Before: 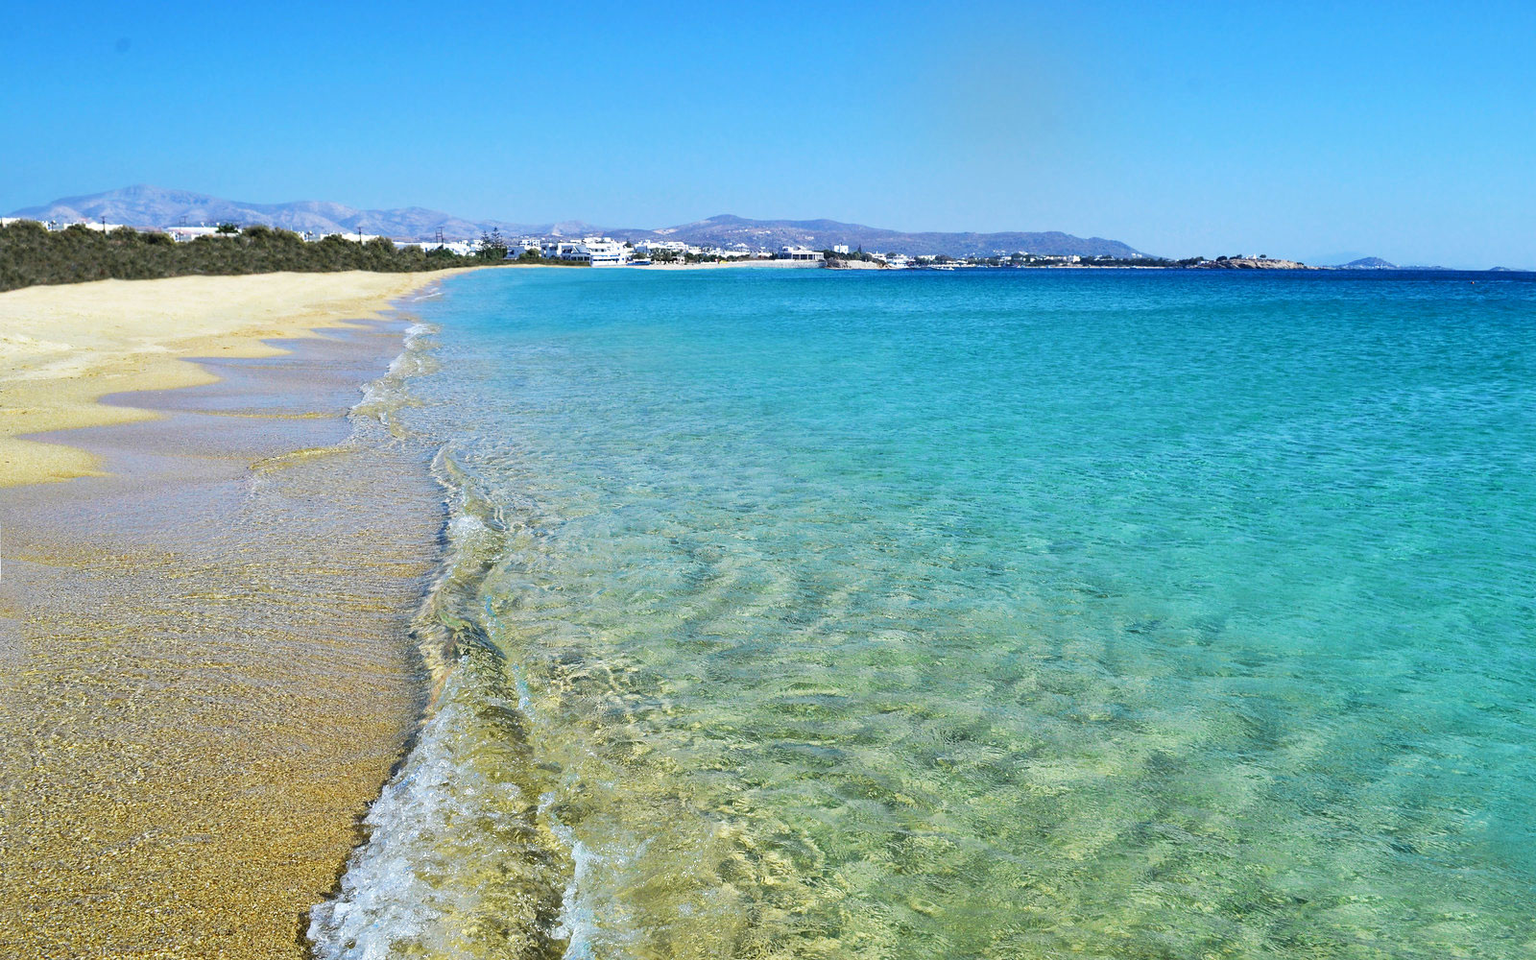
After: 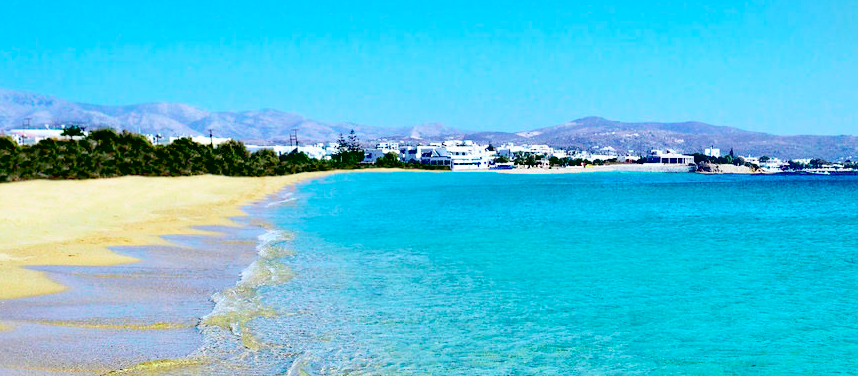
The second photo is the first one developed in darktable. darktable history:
tone curve: curves: ch0 [(0, 0.013) (0.054, 0.018) (0.205, 0.197) (0.289, 0.309) (0.382, 0.437) (0.475, 0.552) (0.666, 0.743) (0.791, 0.85) (1, 0.998)]; ch1 [(0, 0) (0.394, 0.338) (0.449, 0.404) (0.499, 0.498) (0.526, 0.528) (0.543, 0.564) (0.589, 0.633) (0.66, 0.687) (0.783, 0.804) (1, 1)]; ch2 [(0, 0) (0.304, 0.31) (0.403, 0.399) (0.441, 0.421) (0.474, 0.466) (0.498, 0.496) (0.524, 0.538) (0.555, 0.584) (0.633, 0.665) (0.7, 0.711) (1, 1)], color space Lab, independent channels, preserve colors none
exposure: black level correction 0.057, compensate highlight preservation false
crop: left 10.287%, top 10.735%, right 36.07%, bottom 51.639%
